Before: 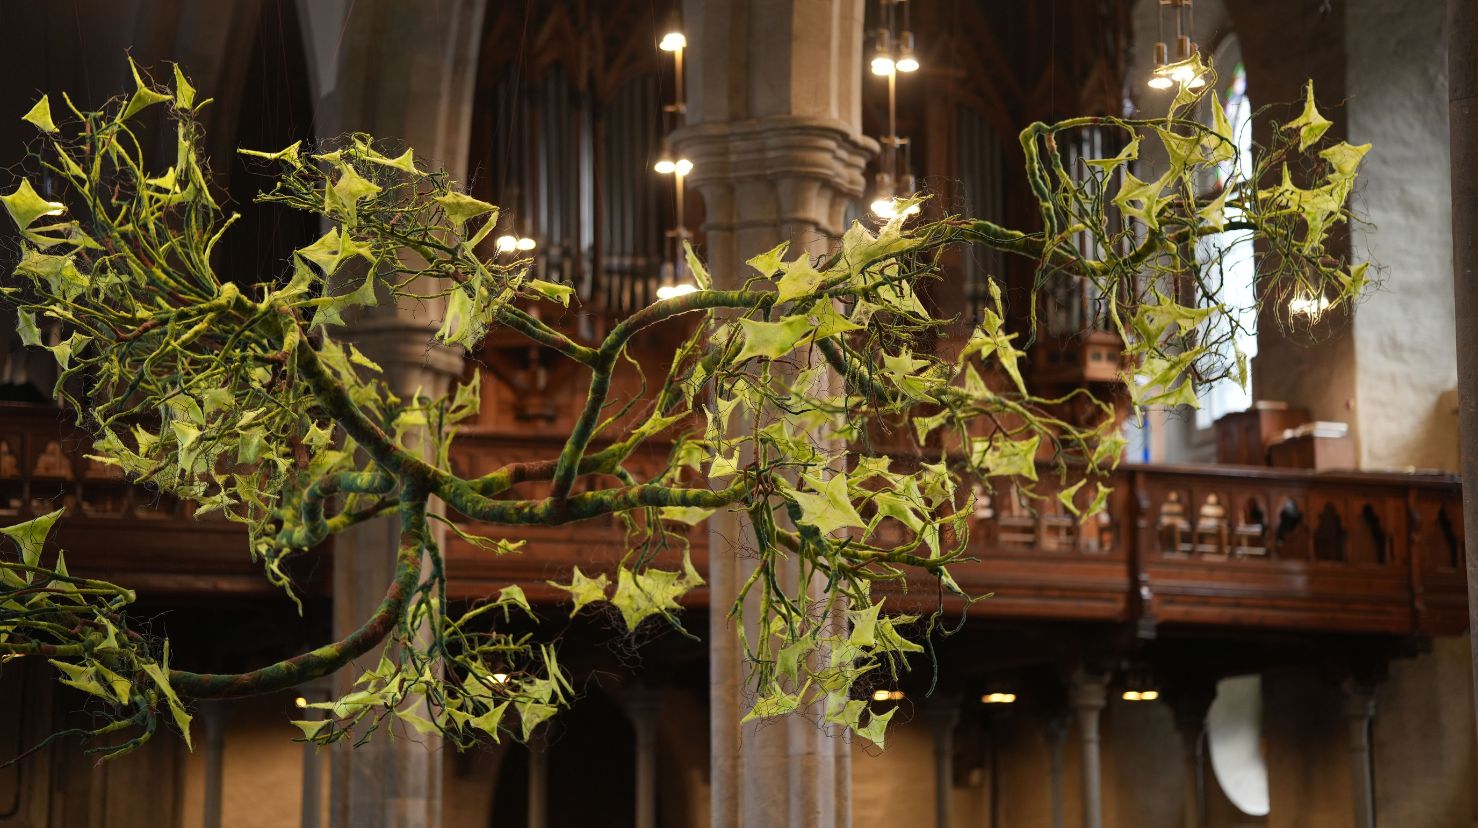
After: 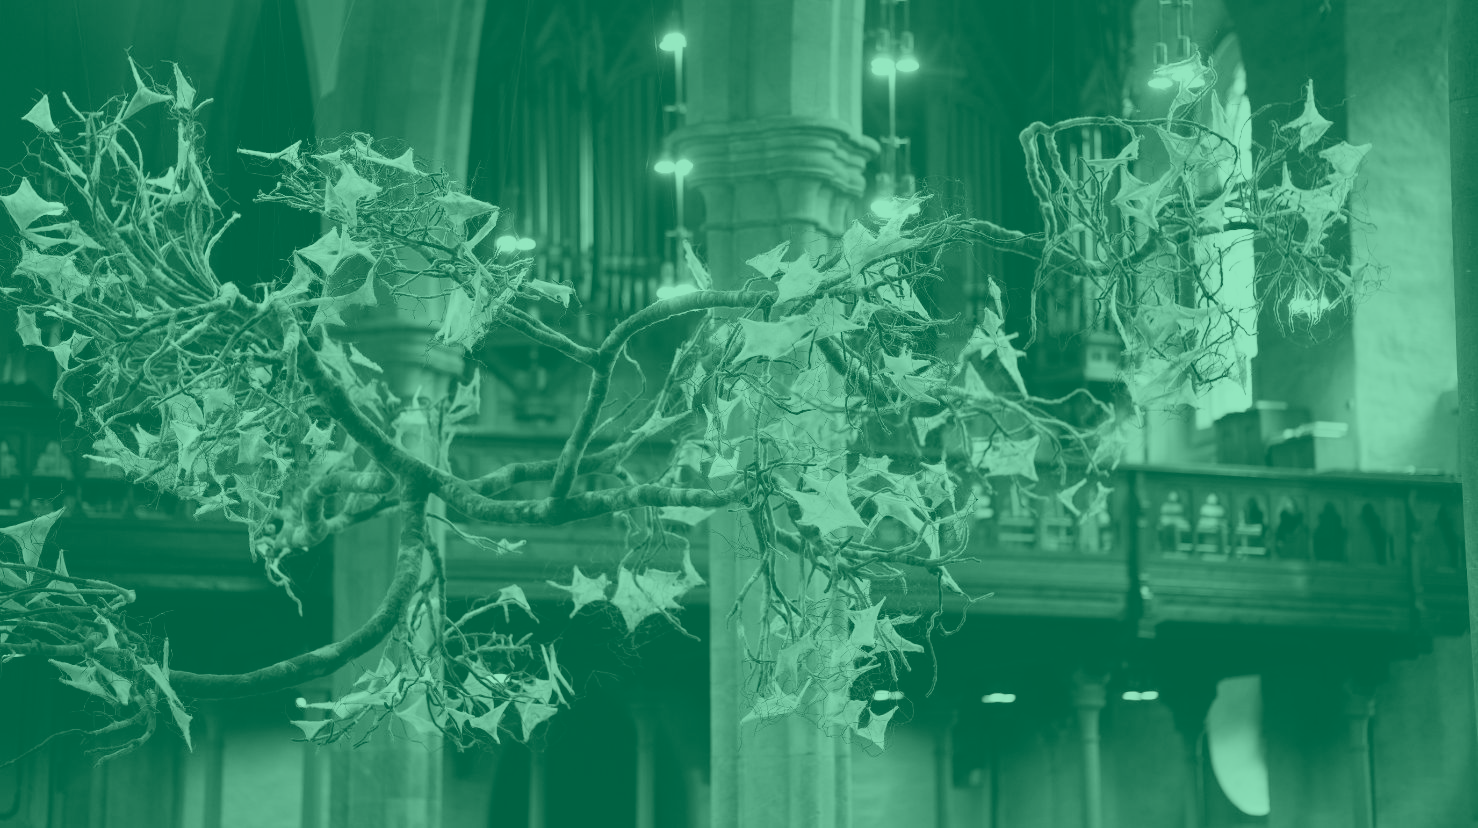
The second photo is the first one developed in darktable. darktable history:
tone curve: curves: ch0 [(0, 0) (0.004, 0.001) (0.133, 0.112) (0.325, 0.362) (0.832, 0.893) (1, 1)], color space Lab, linked channels, preserve colors none
colorize: hue 147.6°, saturation 65%, lightness 21.64%
